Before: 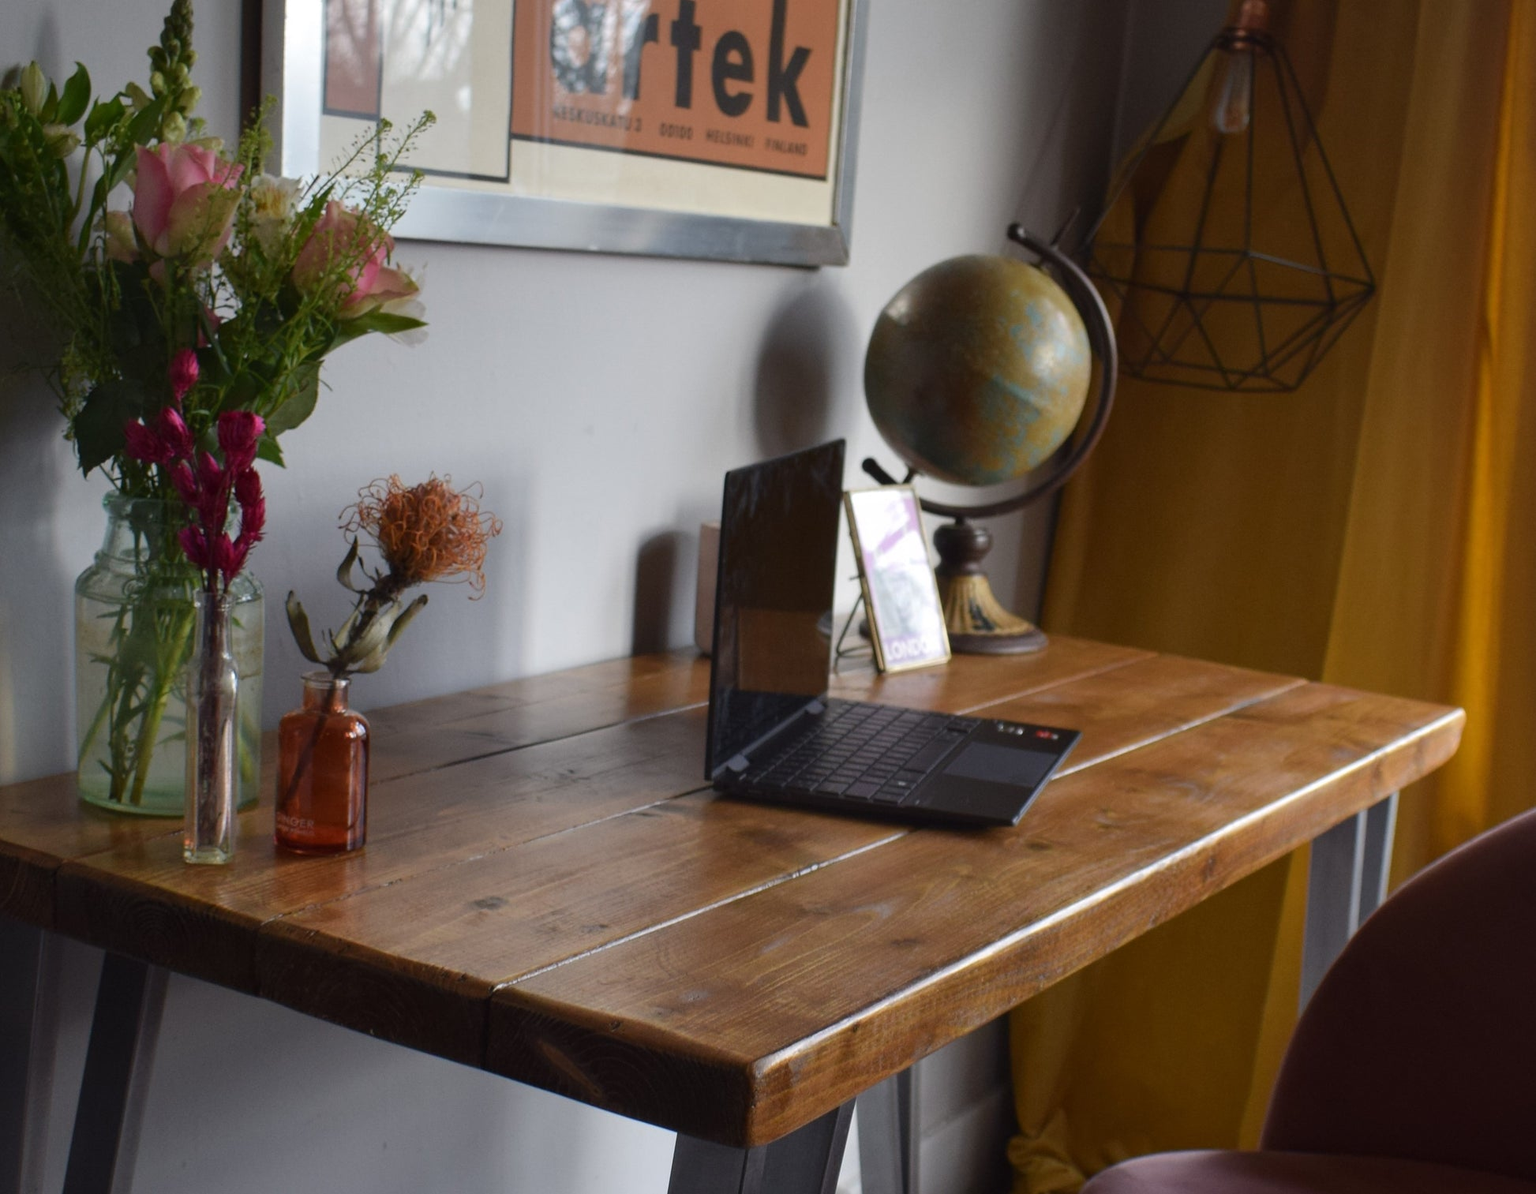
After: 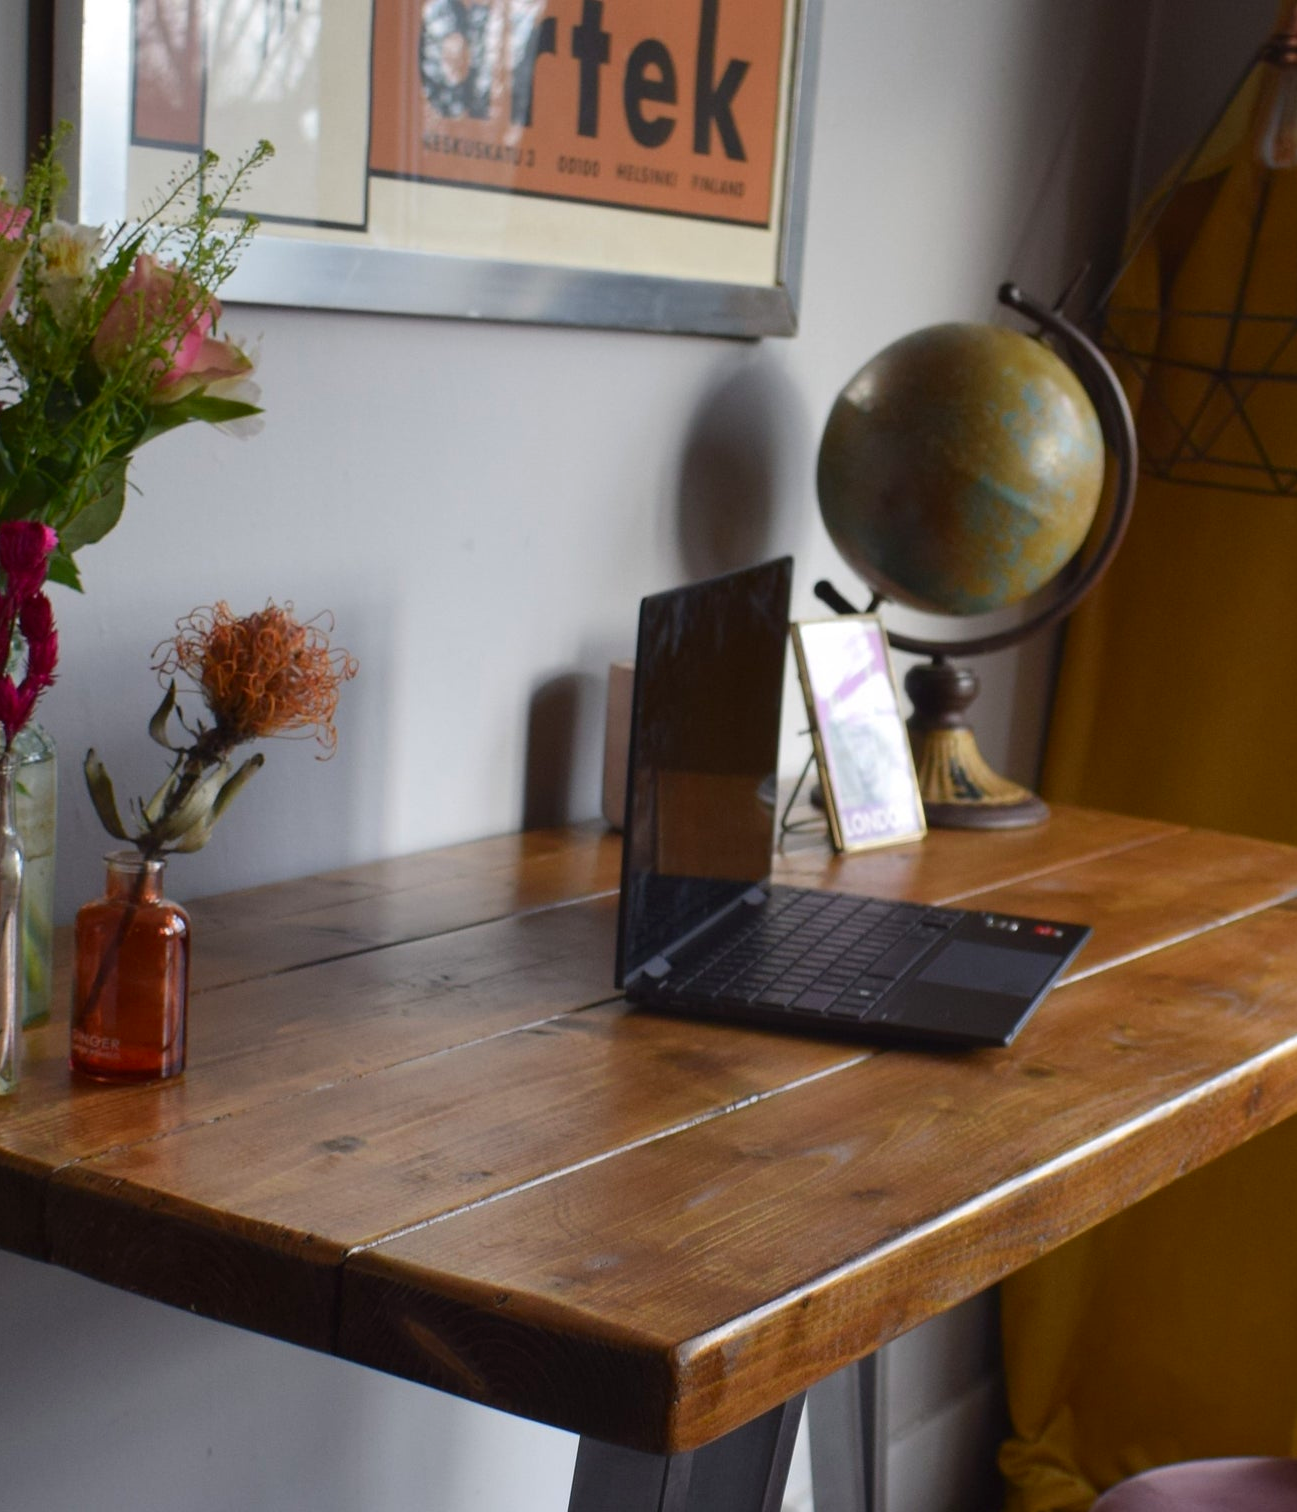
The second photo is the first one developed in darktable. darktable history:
crop and rotate: left 14.292%, right 19.041%
contrast brightness saturation: contrast 0.04, saturation 0.16
